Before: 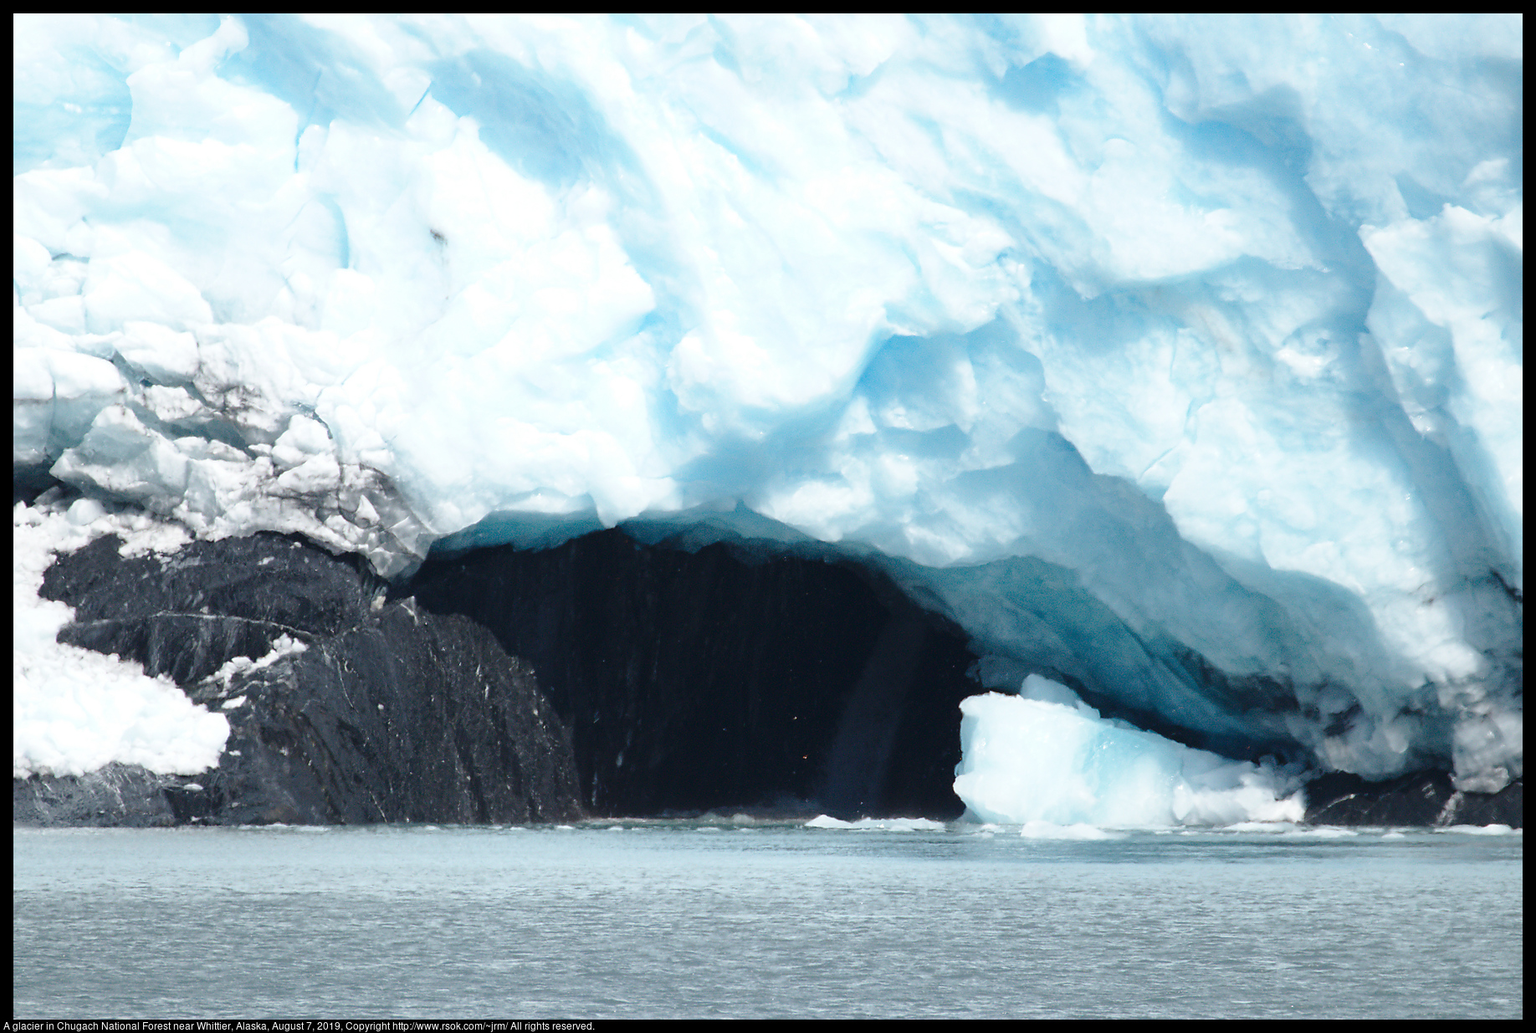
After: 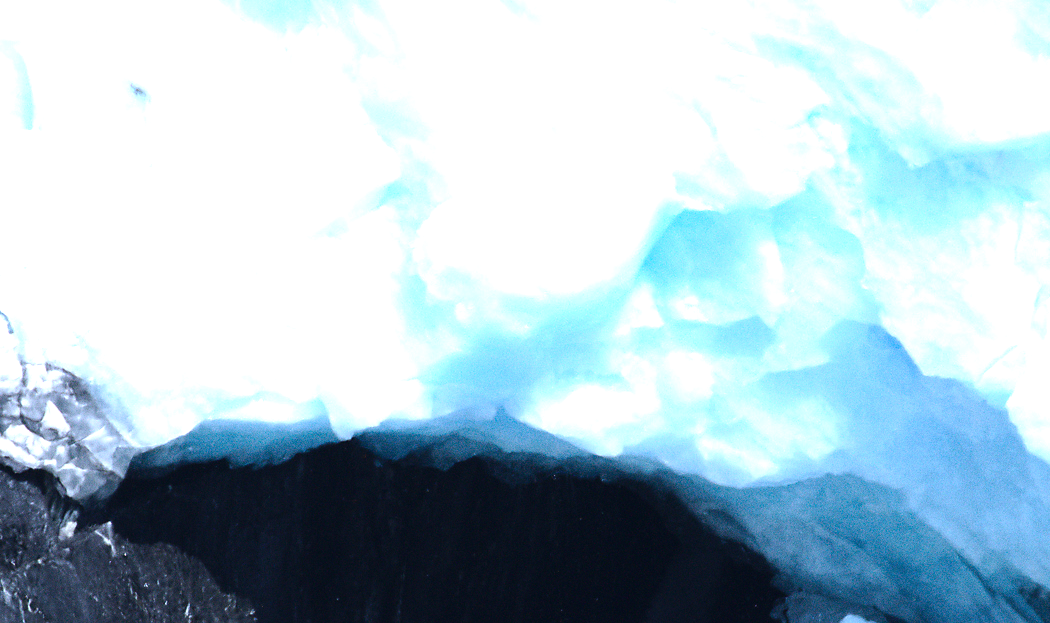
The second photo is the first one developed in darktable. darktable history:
crop: left 20.932%, top 15.471%, right 21.848%, bottom 34.081%
white balance: red 0.948, green 1.02, blue 1.176
grain: coarseness 7.08 ISO, strength 21.67%, mid-tones bias 59.58%
tone equalizer: -8 EV -0.75 EV, -7 EV -0.7 EV, -6 EV -0.6 EV, -5 EV -0.4 EV, -3 EV 0.4 EV, -2 EV 0.6 EV, -1 EV 0.7 EV, +0 EV 0.75 EV, edges refinement/feathering 500, mask exposure compensation -1.57 EV, preserve details no
